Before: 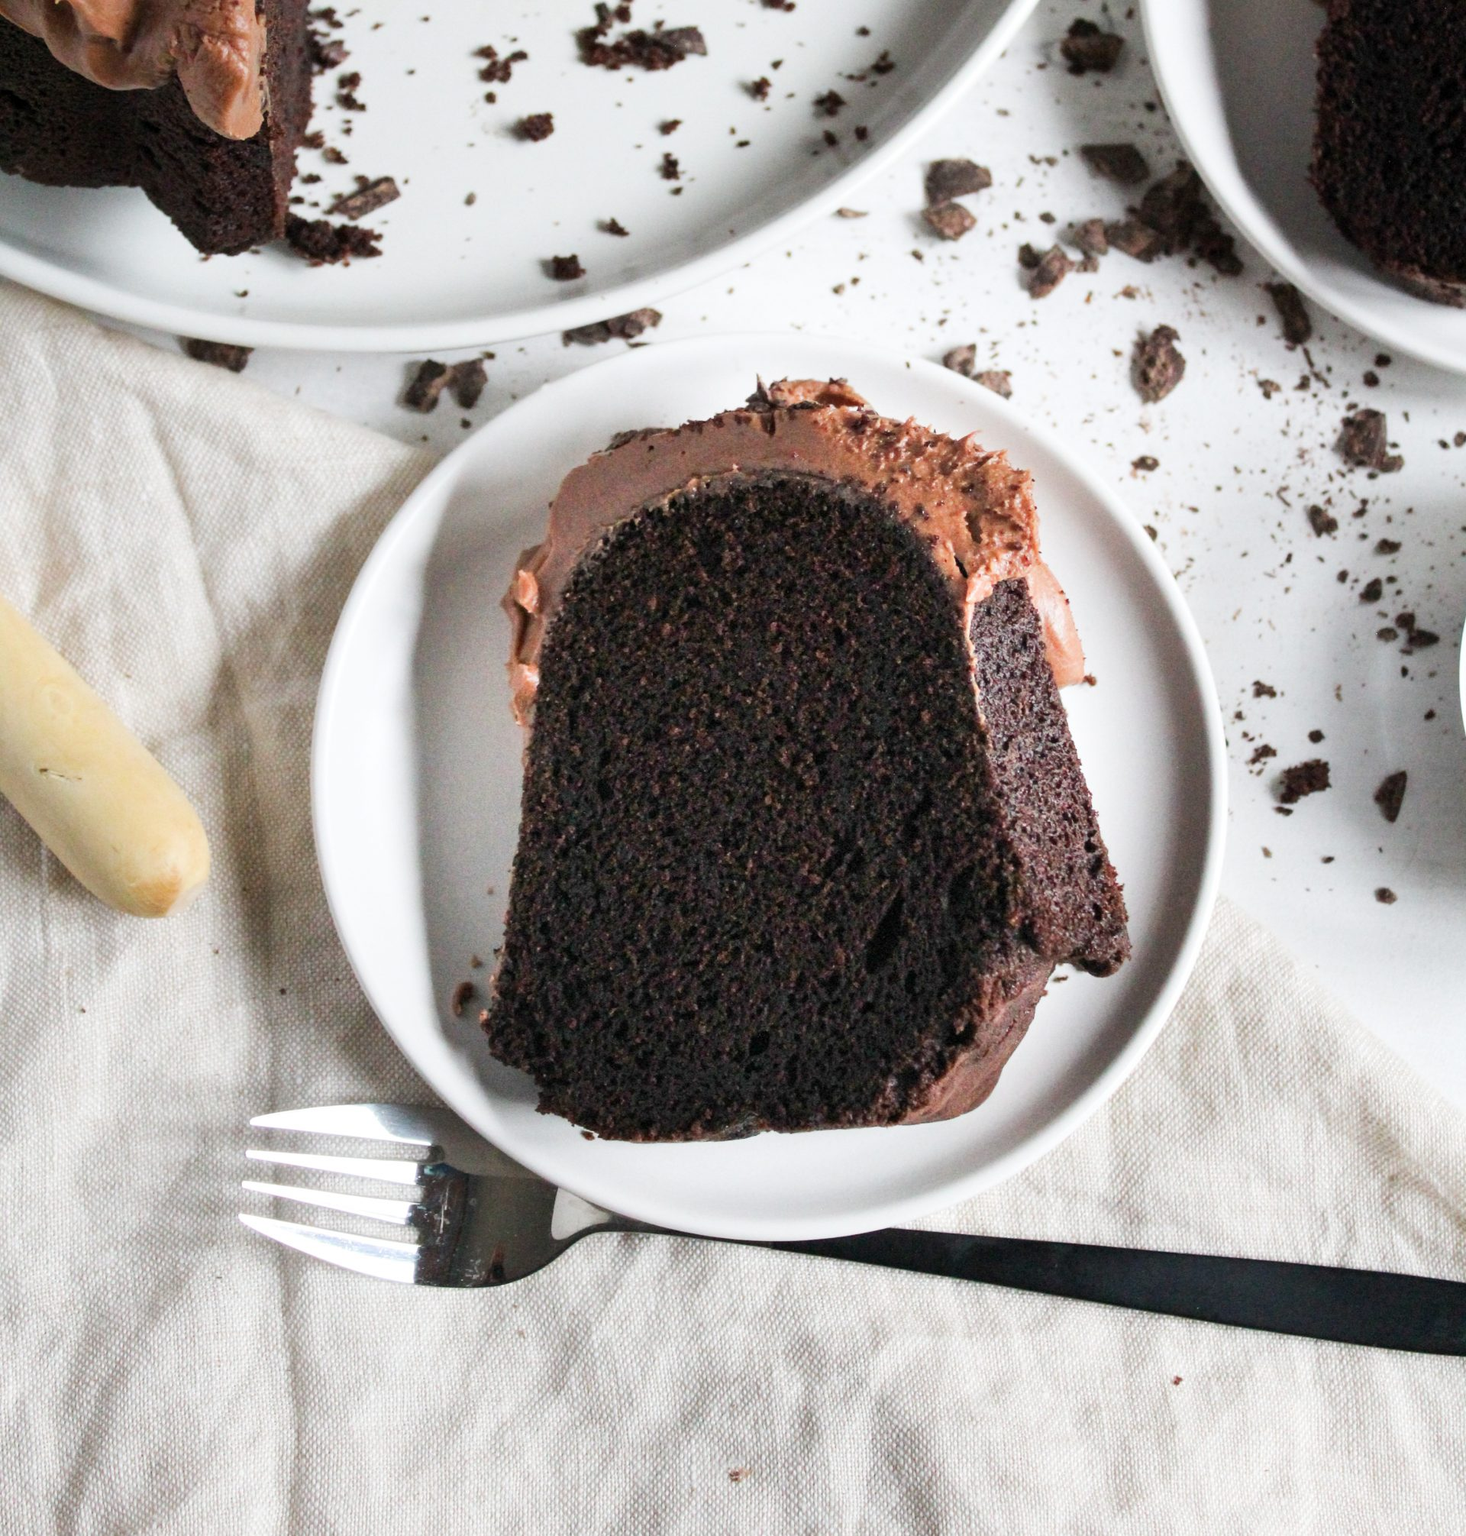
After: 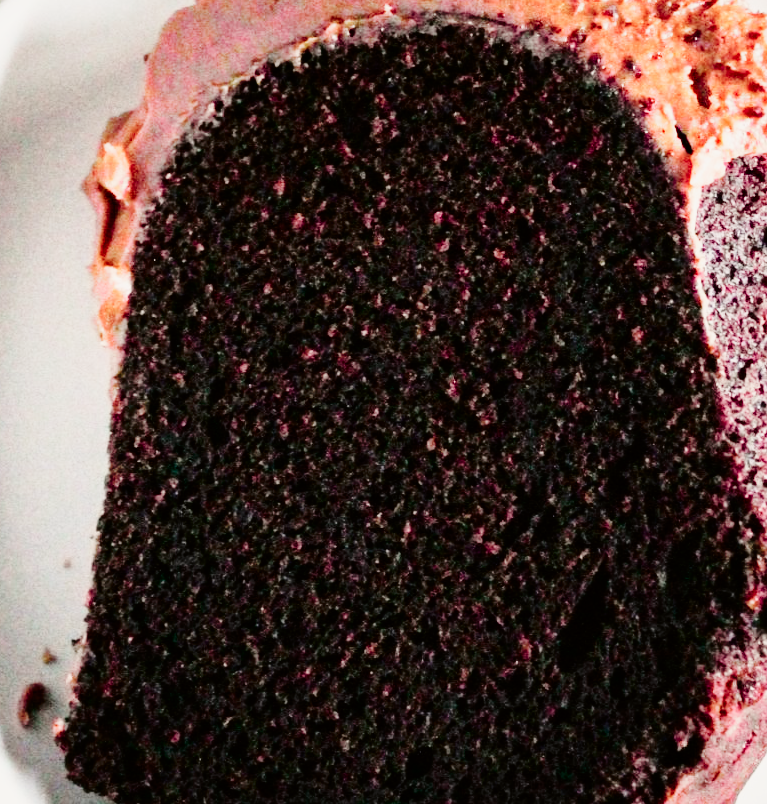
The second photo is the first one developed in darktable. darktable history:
crop: left 30%, top 30%, right 30%, bottom 30%
base curve: curves: ch0 [(0, 0) (0, 0) (0.002, 0.001) (0.008, 0.003) (0.019, 0.011) (0.037, 0.037) (0.064, 0.11) (0.102, 0.232) (0.152, 0.379) (0.216, 0.524) (0.296, 0.665) (0.394, 0.789) (0.512, 0.881) (0.651, 0.945) (0.813, 0.986) (1, 1)], preserve colors none
tone curve: curves: ch0 [(0, 0) (0.068, 0.031) (0.183, 0.13) (0.341, 0.319) (0.547, 0.545) (0.828, 0.817) (1, 0.968)]; ch1 [(0, 0) (0.23, 0.166) (0.34, 0.308) (0.371, 0.337) (0.429, 0.408) (0.477, 0.466) (0.499, 0.5) (0.529, 0.528) (0.559, 0.578) (0.743, 0.798) (1, 1)]; ch2 [(0, 0) (0.431, 0.419) (0.495, 0.502) (0.524, 0.525) (0.568, 0.543) (0.6, 0.597) (0.634, 0.644) (0.728, 0.722) (1, 1)], color space Lab, independent channels, preserve colors none
